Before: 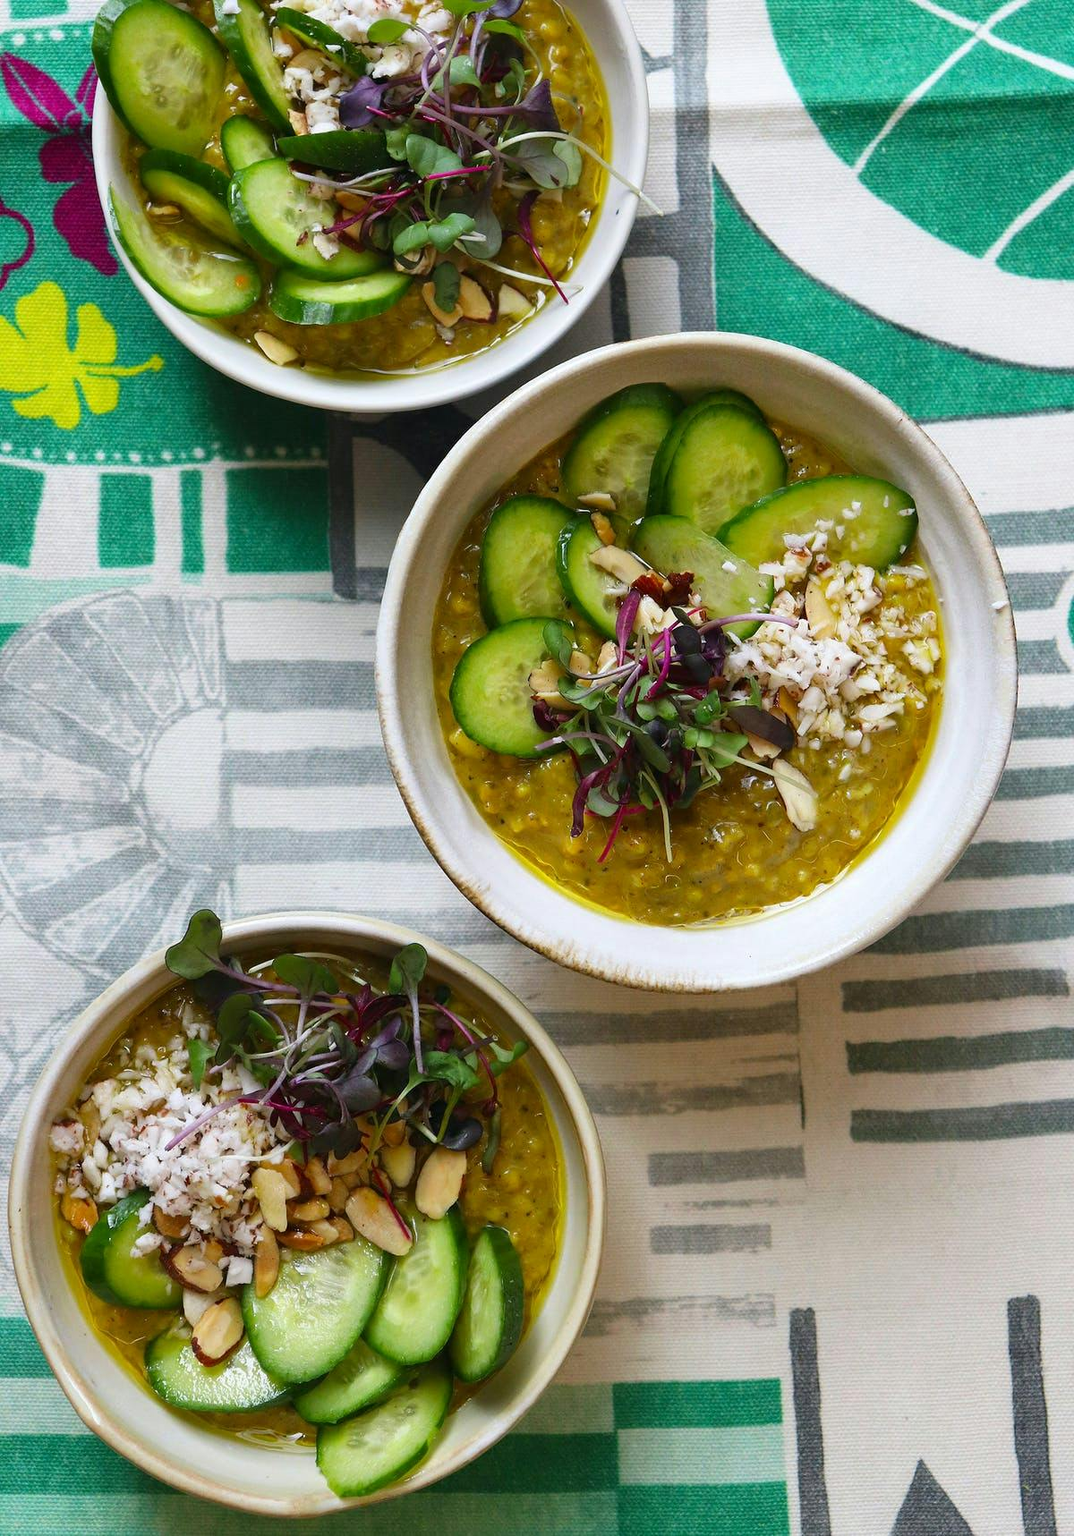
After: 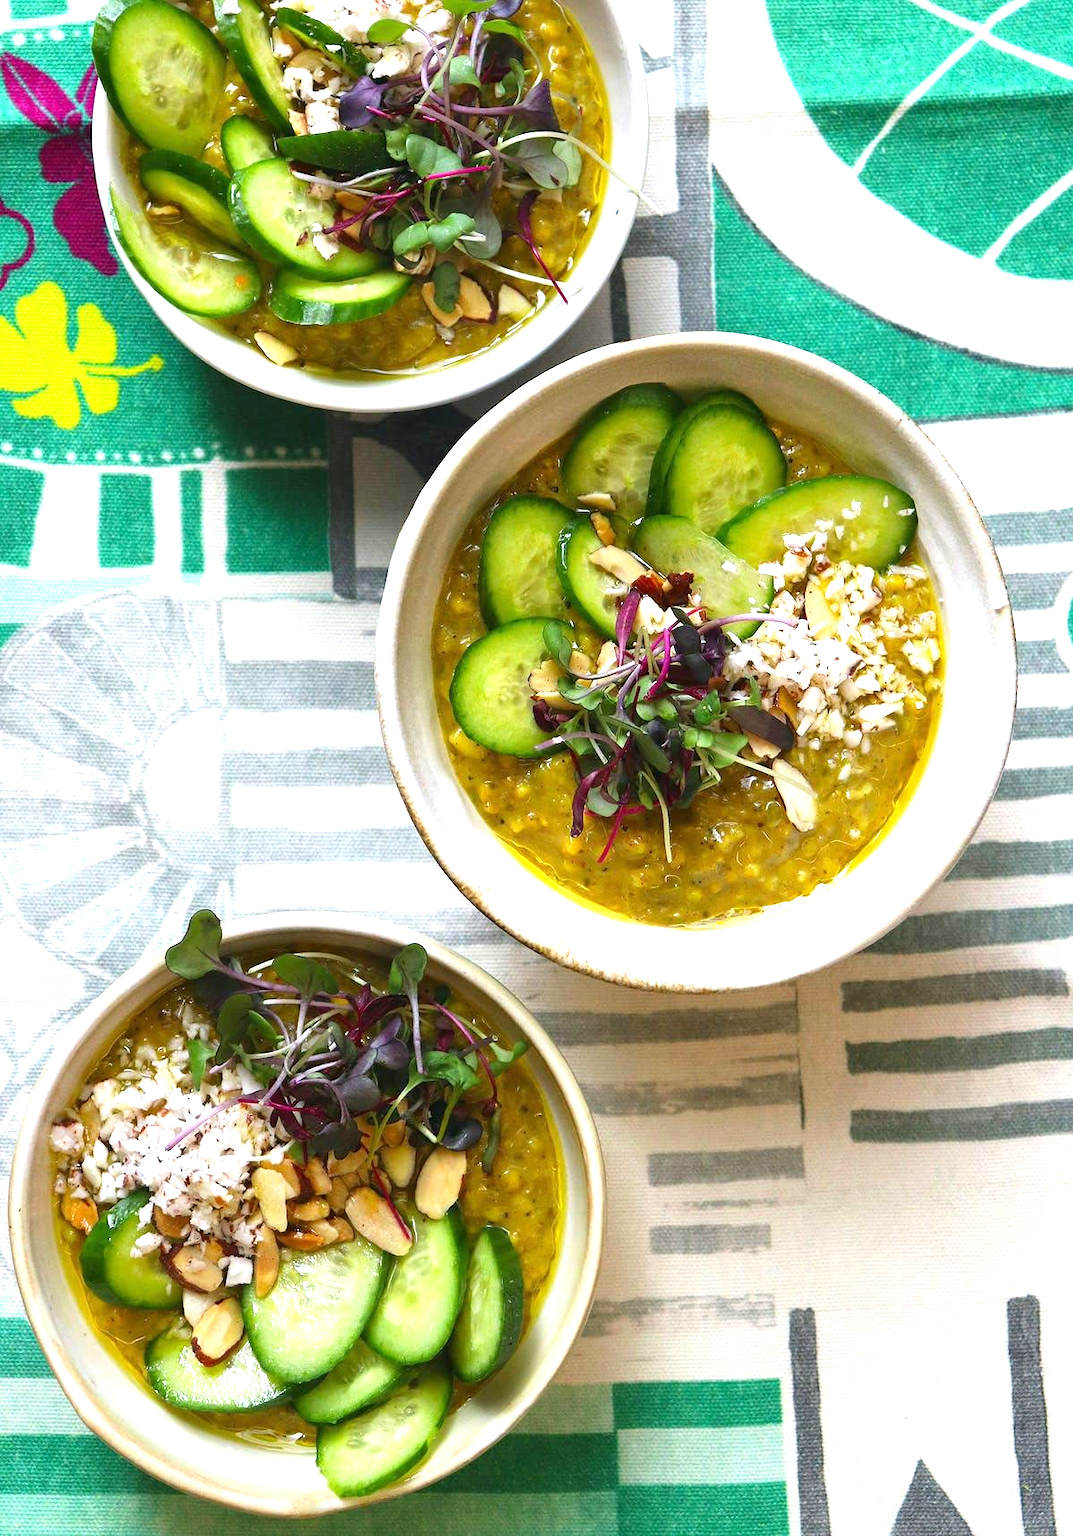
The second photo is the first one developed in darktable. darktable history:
exposure: black level correction 0, exposure 0.9 EV, compensate highlight preservation false
grain: coarseness 0.81 ISO, strength 1.34%, mid-tones bias 0%
